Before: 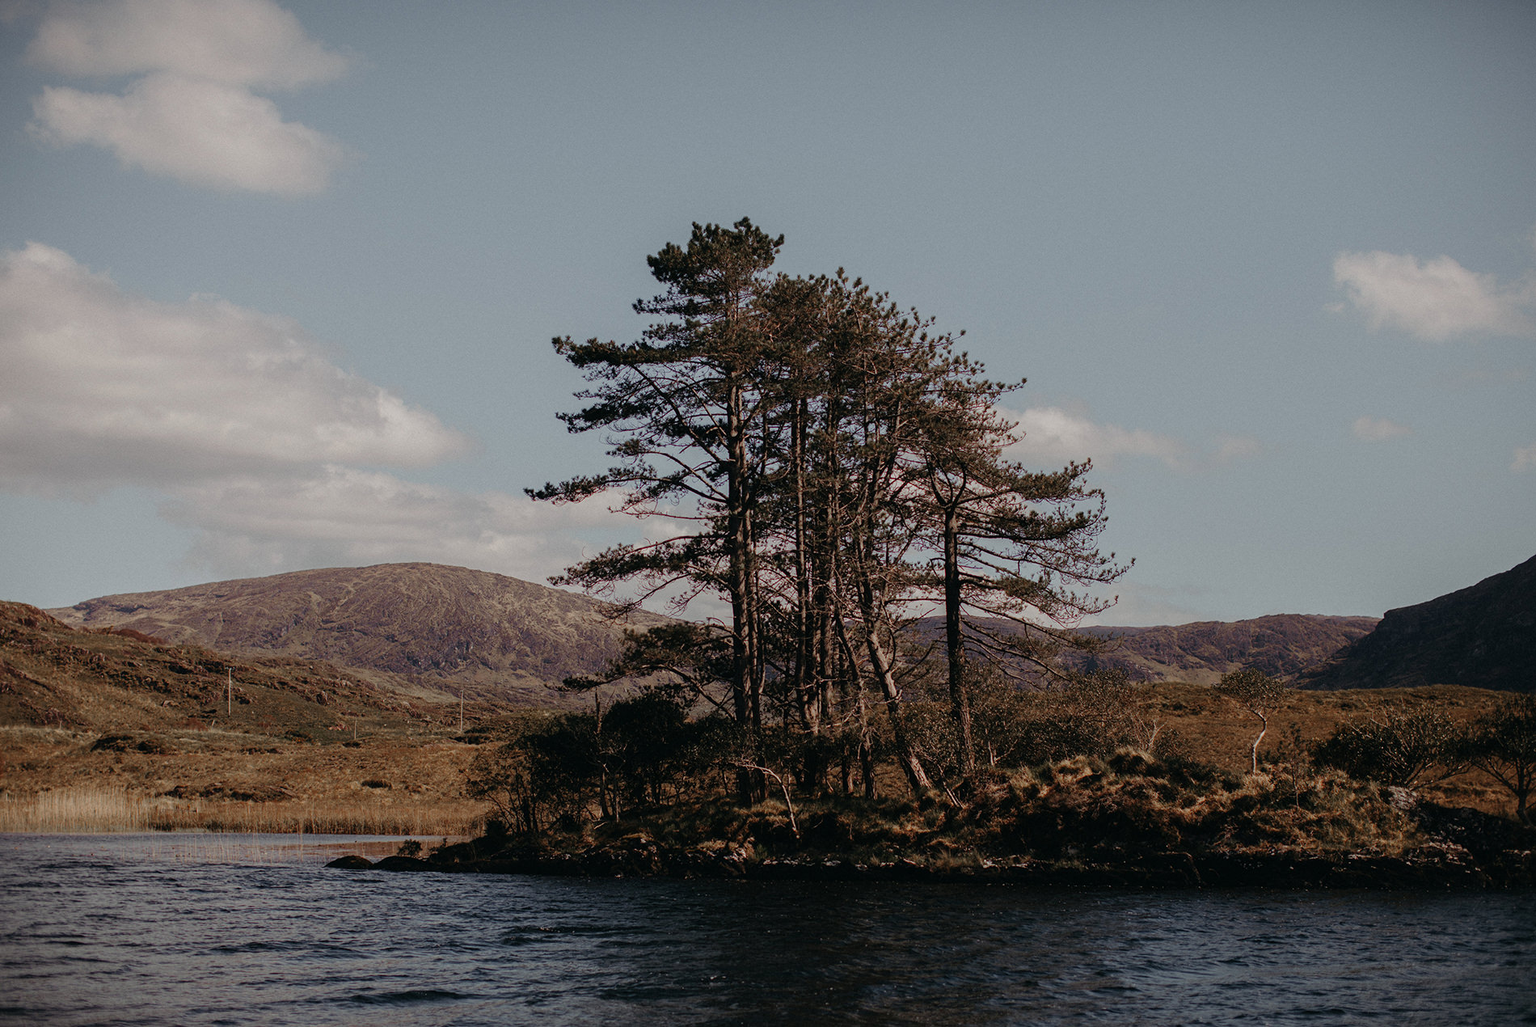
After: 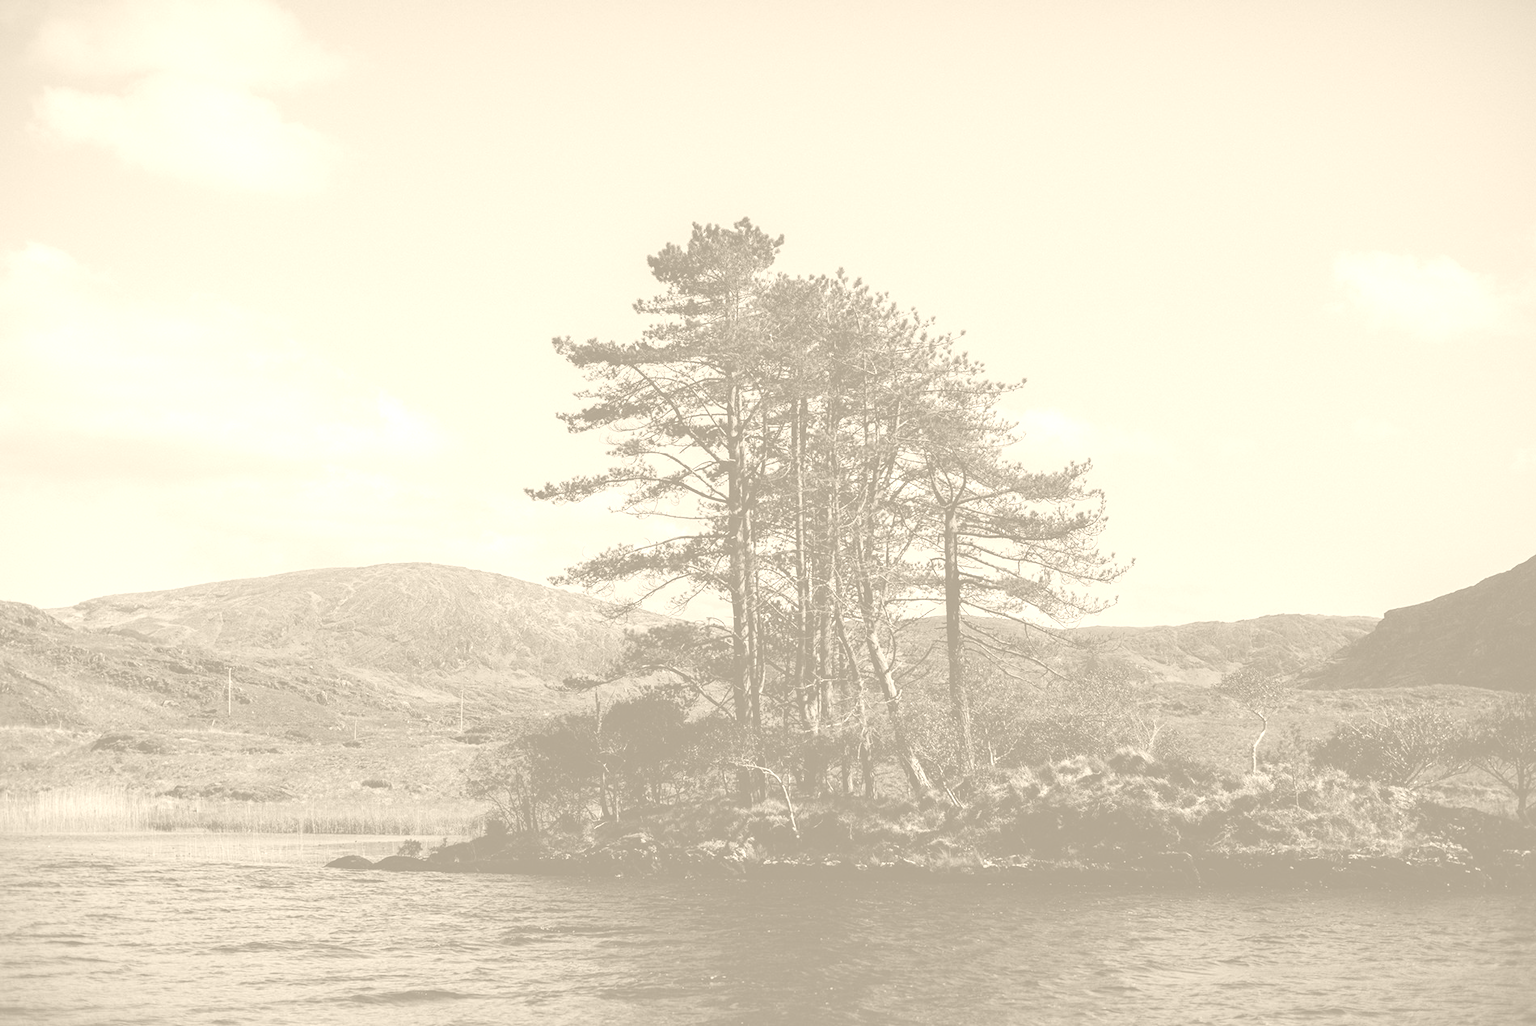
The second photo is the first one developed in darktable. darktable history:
colorize: hue 36°, saturation 71%, lightness 80.79%
